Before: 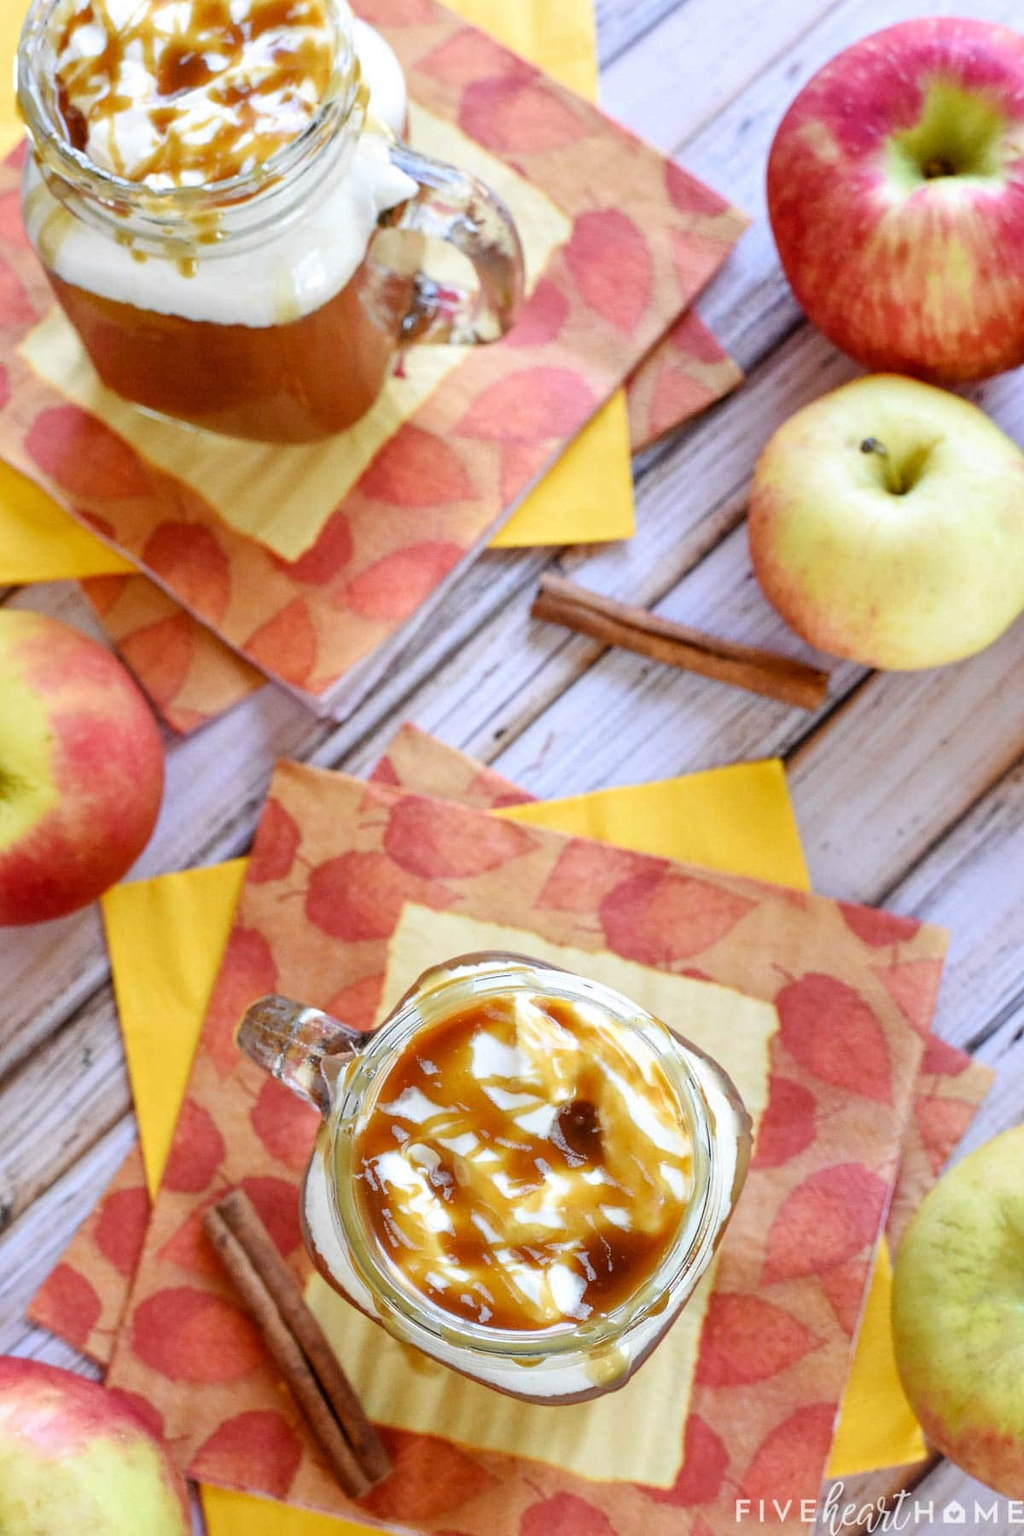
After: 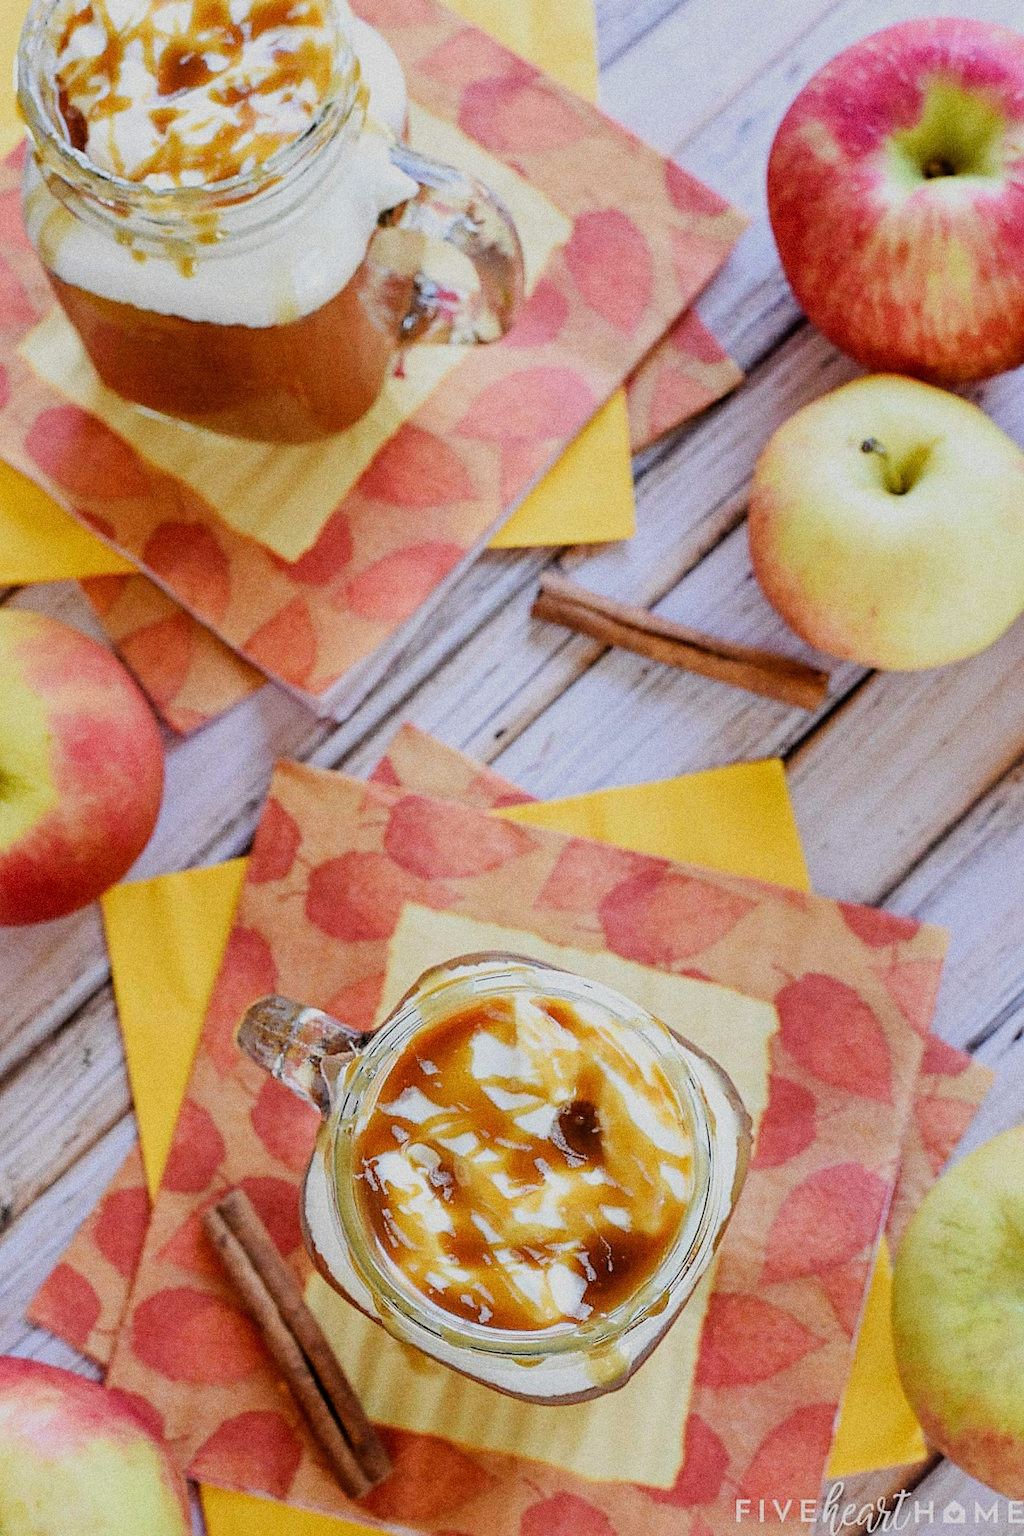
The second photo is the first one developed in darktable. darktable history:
grain: coarseness 9.61 ISO, strength 35.62%
sharpen: on, module defaults
filmic rgb: black relative exposure -7.65 EV, white relative exposure 4.56 EV, hardness 3.61, contrast 1.05
